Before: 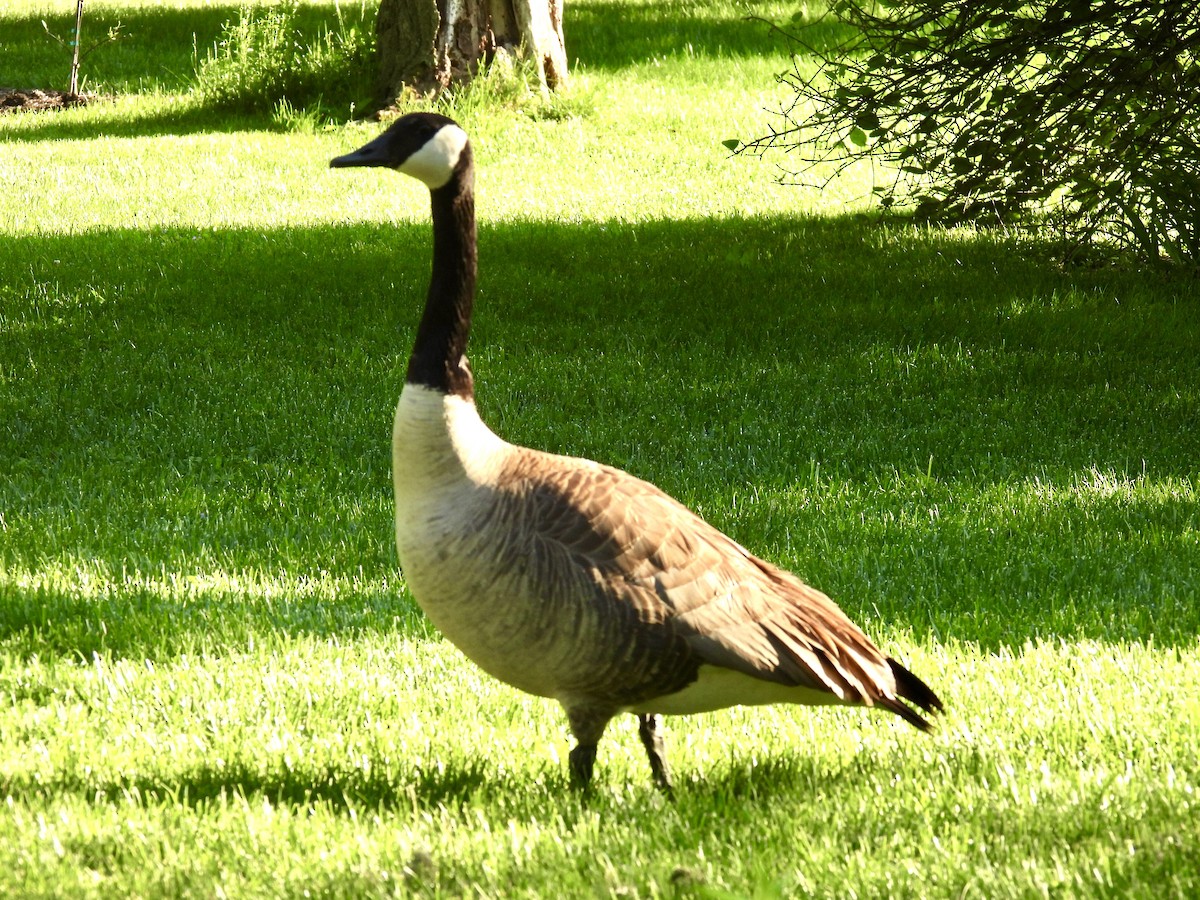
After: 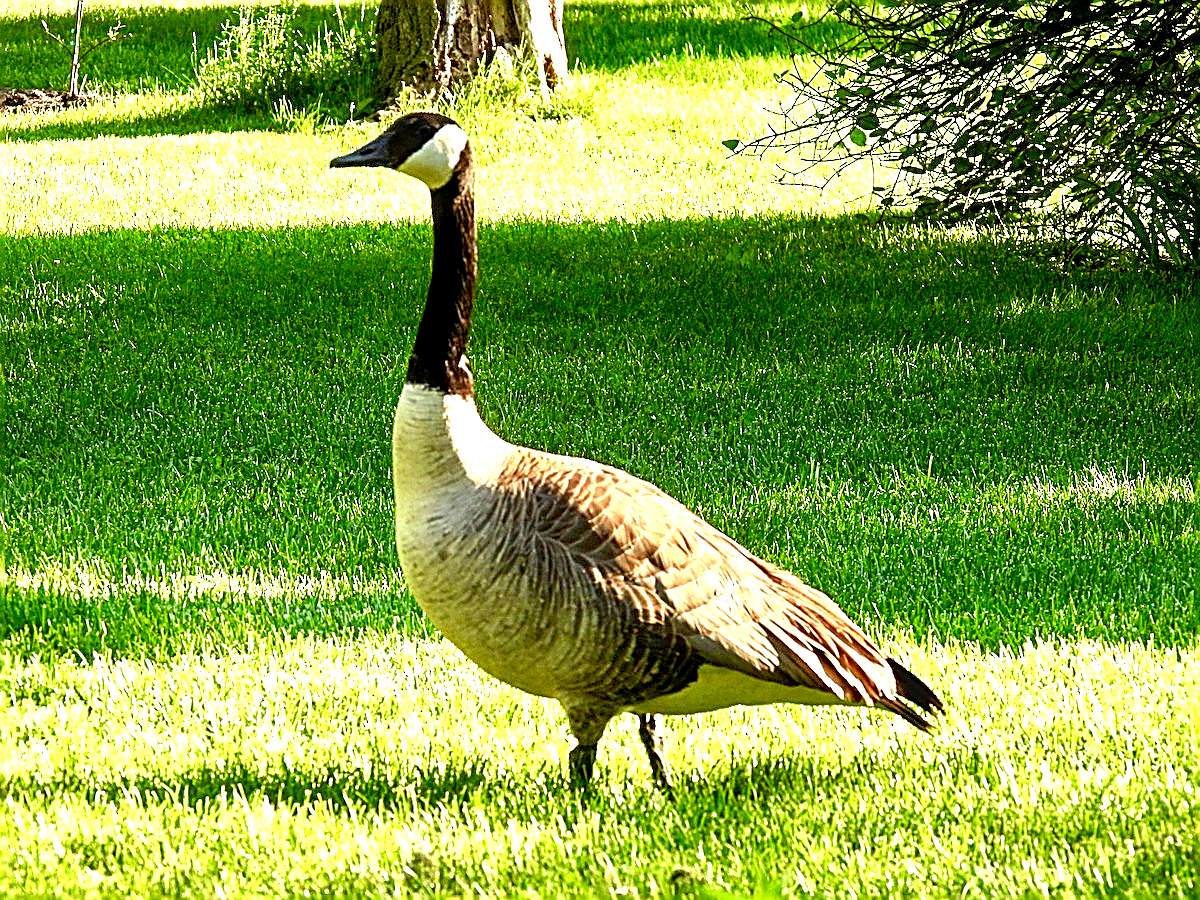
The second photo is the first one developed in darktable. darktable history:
local contrast: on, module defaults
exposure: black level correction 0.011, exposure 0.691 EV, compensate highlight preservation false
sharpen: amount 1.982
